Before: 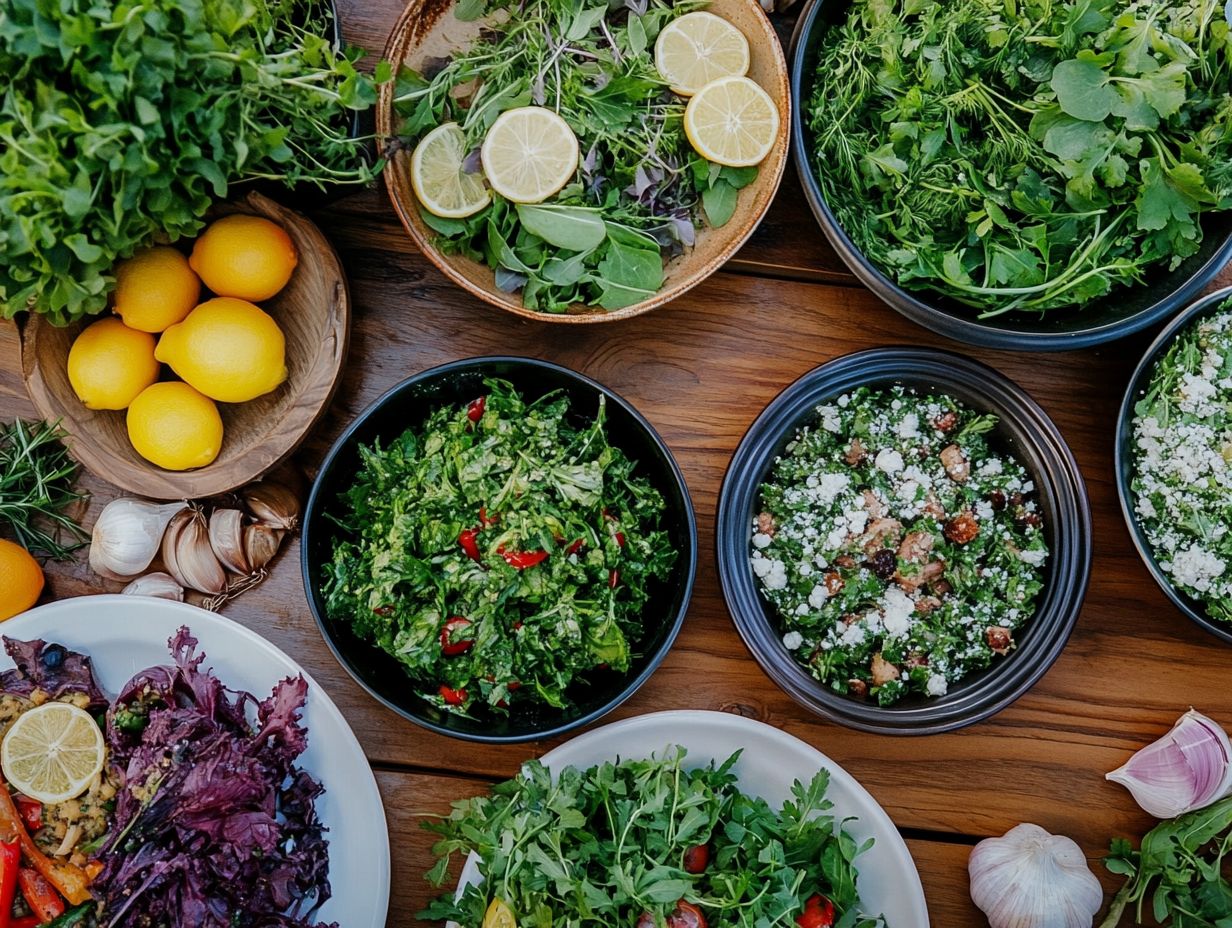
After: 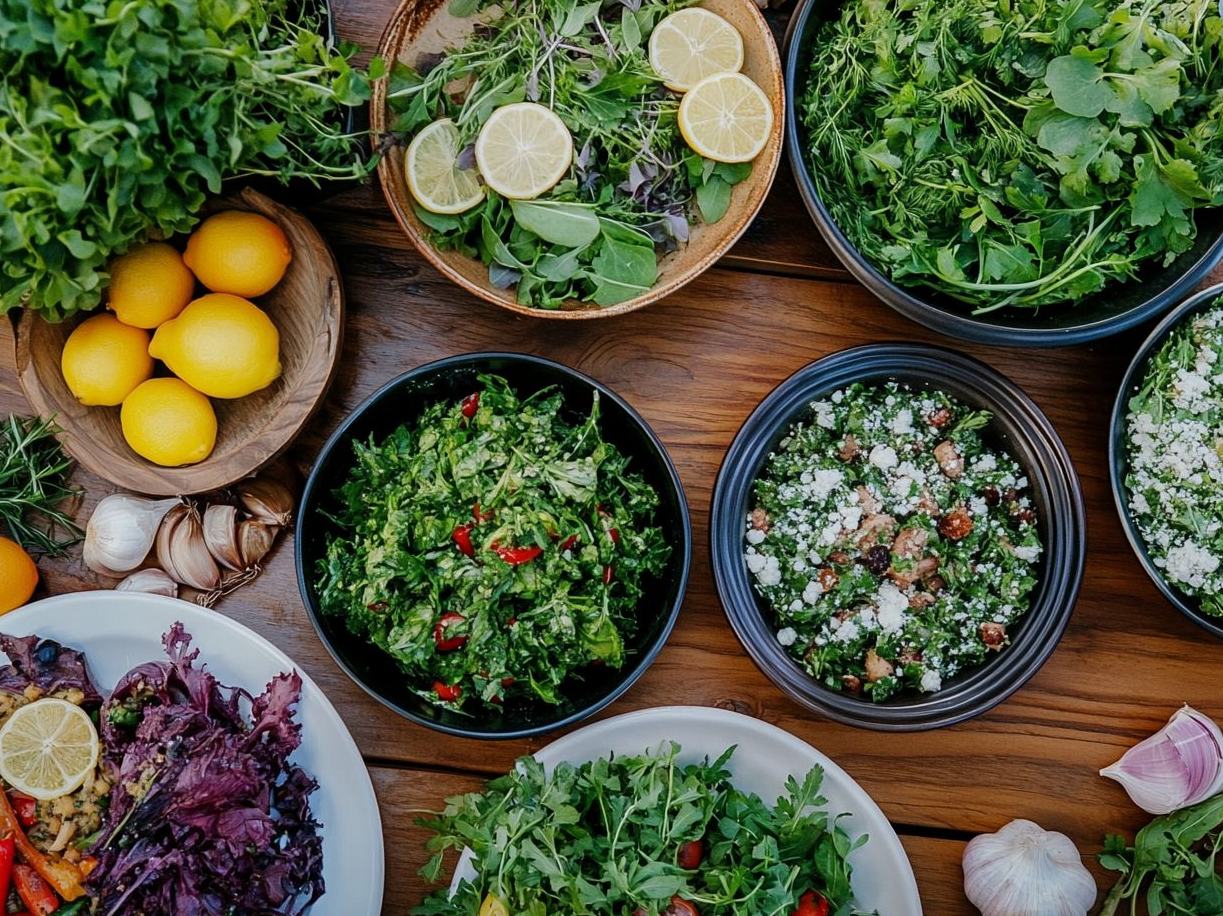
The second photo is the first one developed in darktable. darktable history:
crop: left 0.498%, top 0.505%, right 0.18%, bottom 0.735%
